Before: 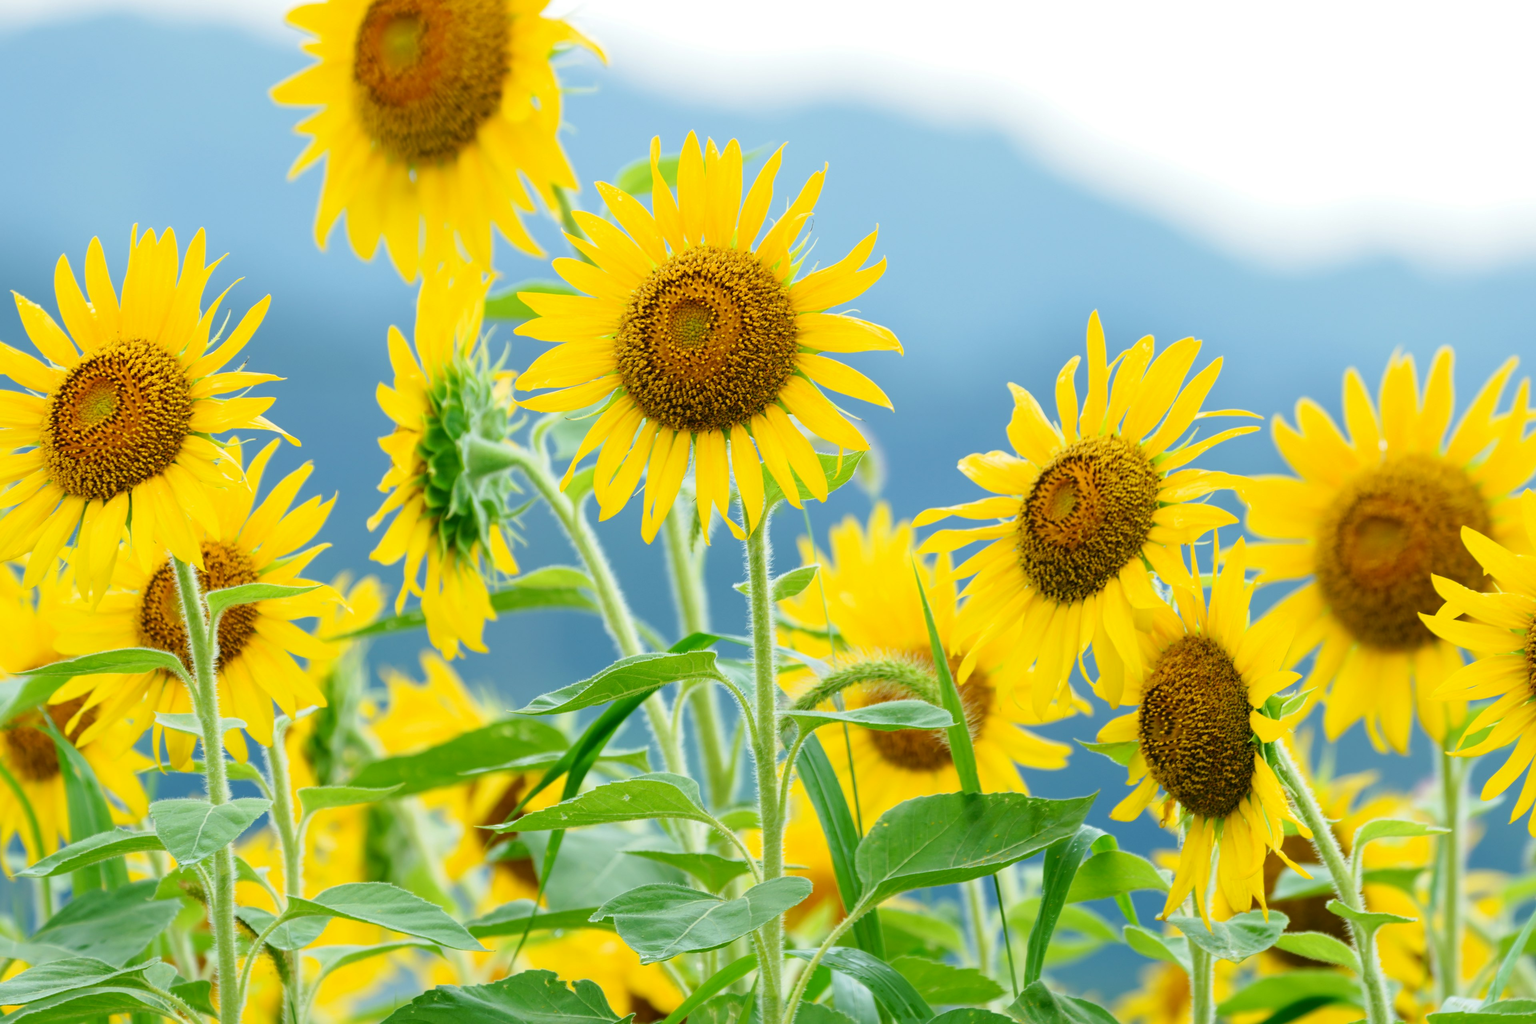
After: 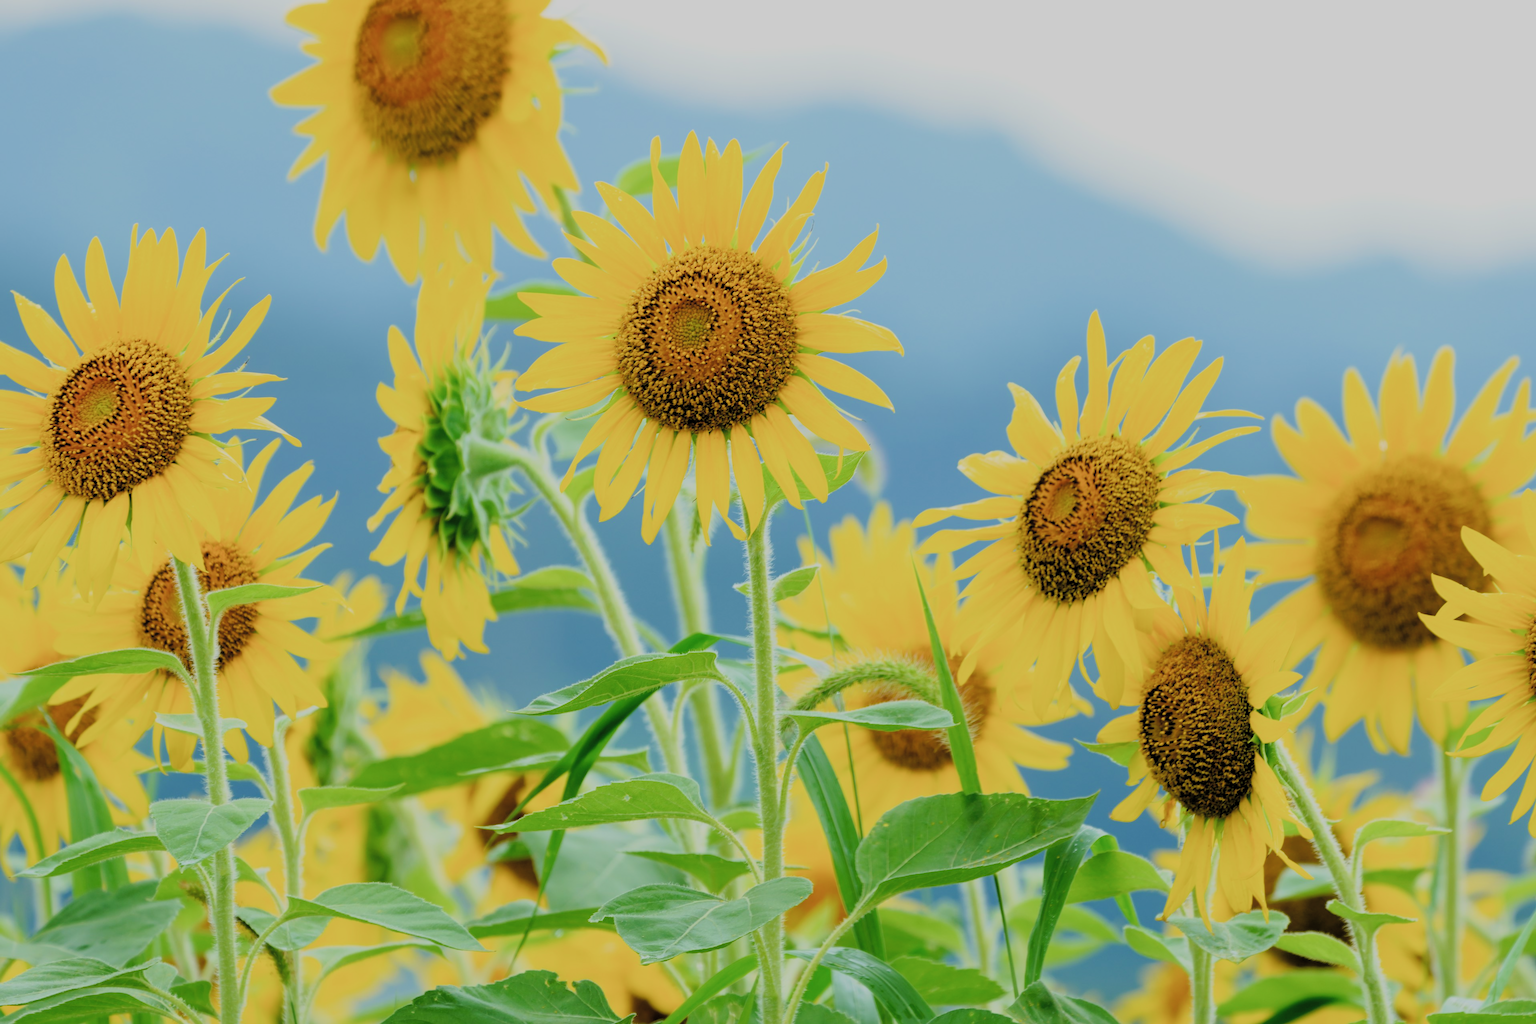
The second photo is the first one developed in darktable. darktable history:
filmic rgb: black relative exposure -6.22 EV, white relative exposure 6.95 EV, hardness 2.23, color science v4 (2020), contrast in shadows soft, contrast in highlights soft
